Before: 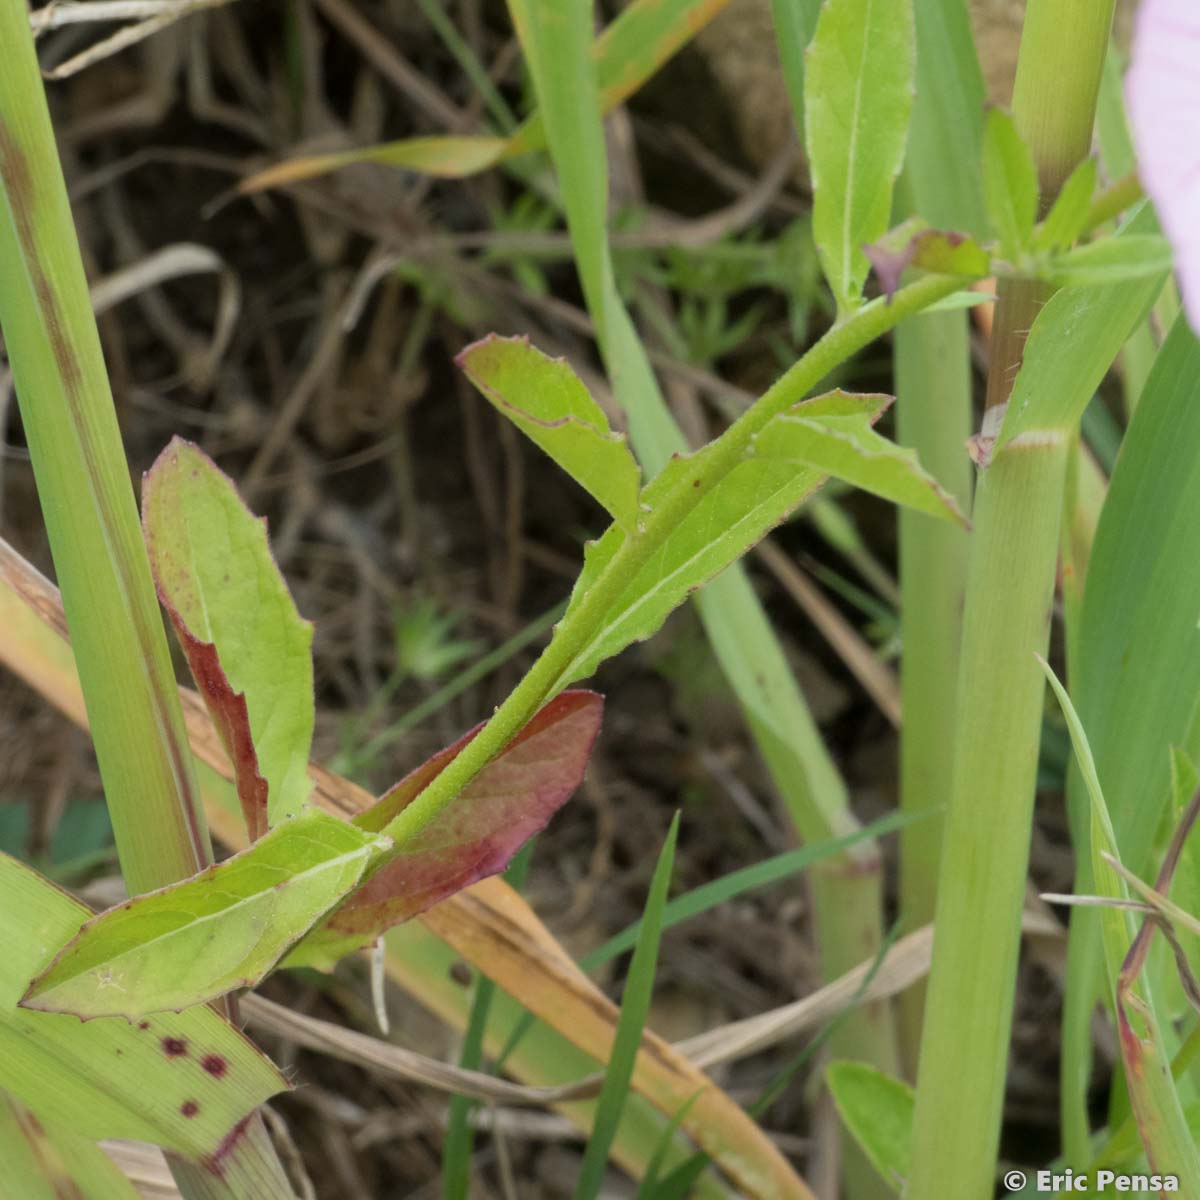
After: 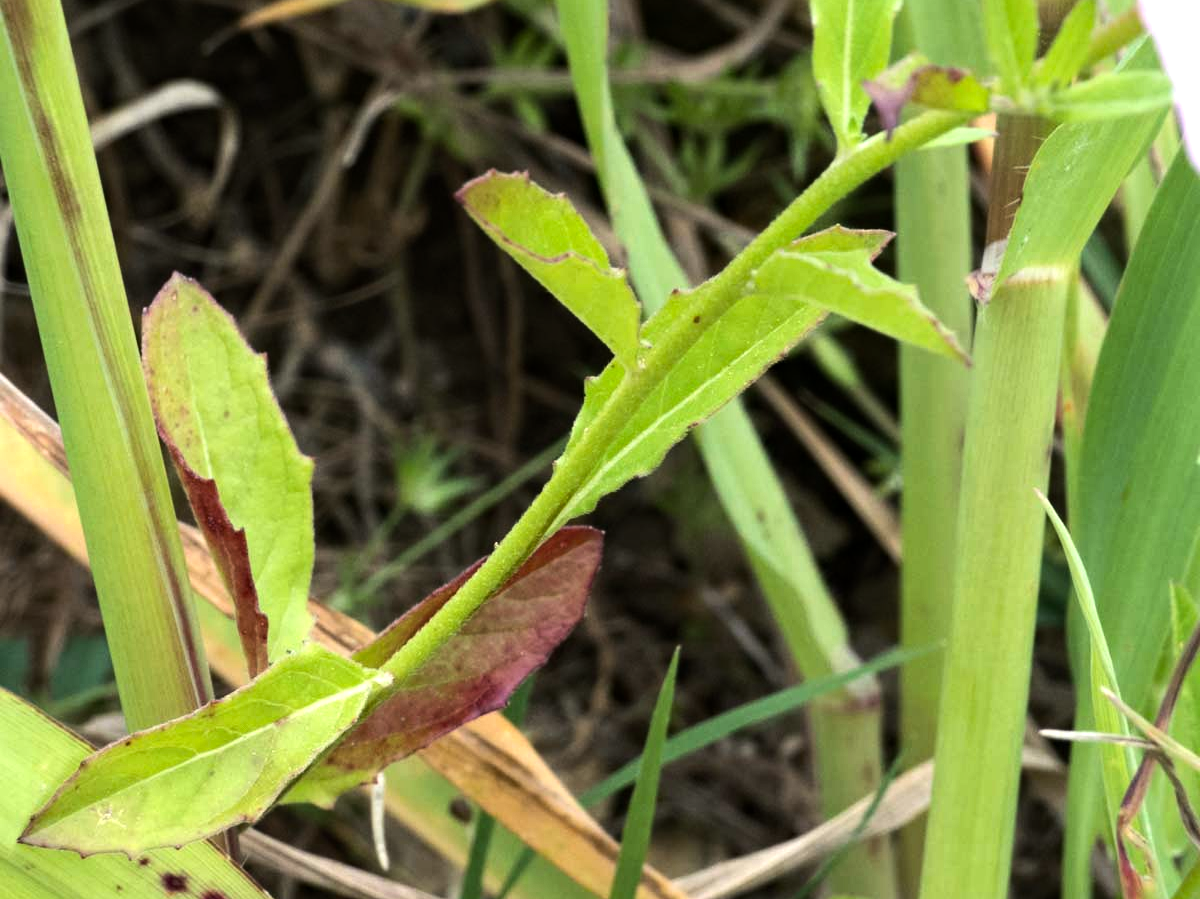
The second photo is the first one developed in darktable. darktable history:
haze removal: compatibility mode true
crop: top 13.725%, bottom 11.283%
tone equalizer: -8 EV -1.07 EV, -7 EV -1.03 EV, -6 EV -0.9 EV, -5 EV -0.589 EV, -3 EV 0.543 EV, -2 EV 0.849 EV, -1 EV 0.992 EV, +0 EV 1.06 EV, edges refinement/feathering 500, mask exposure compensation -1.57 EV, preserve details no
